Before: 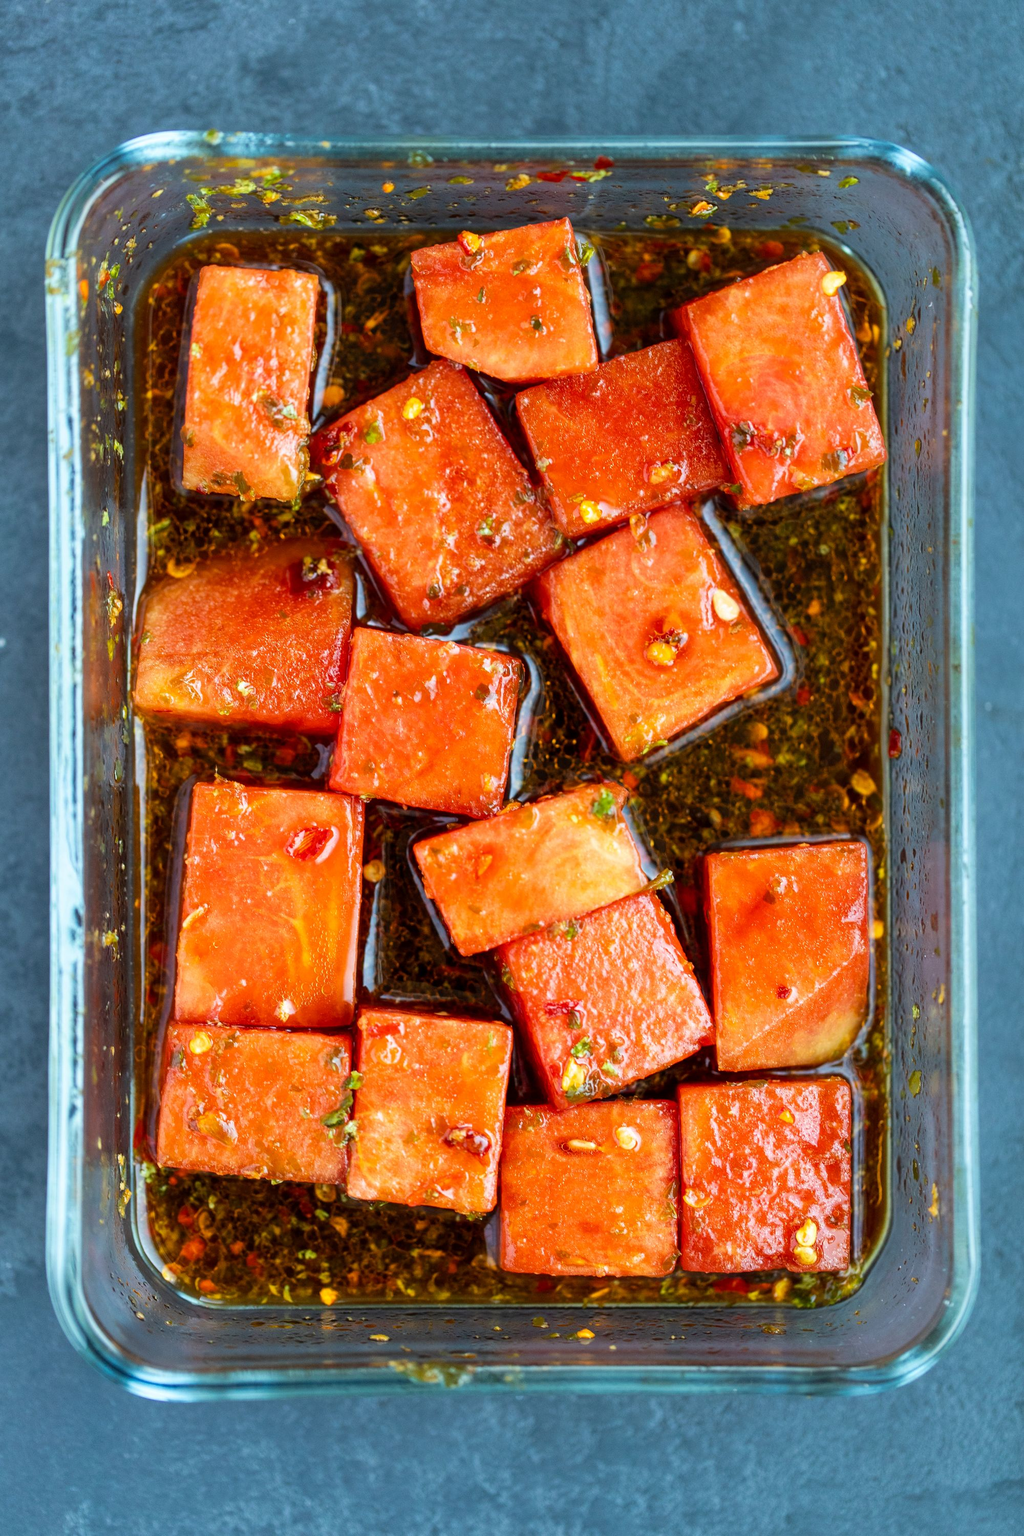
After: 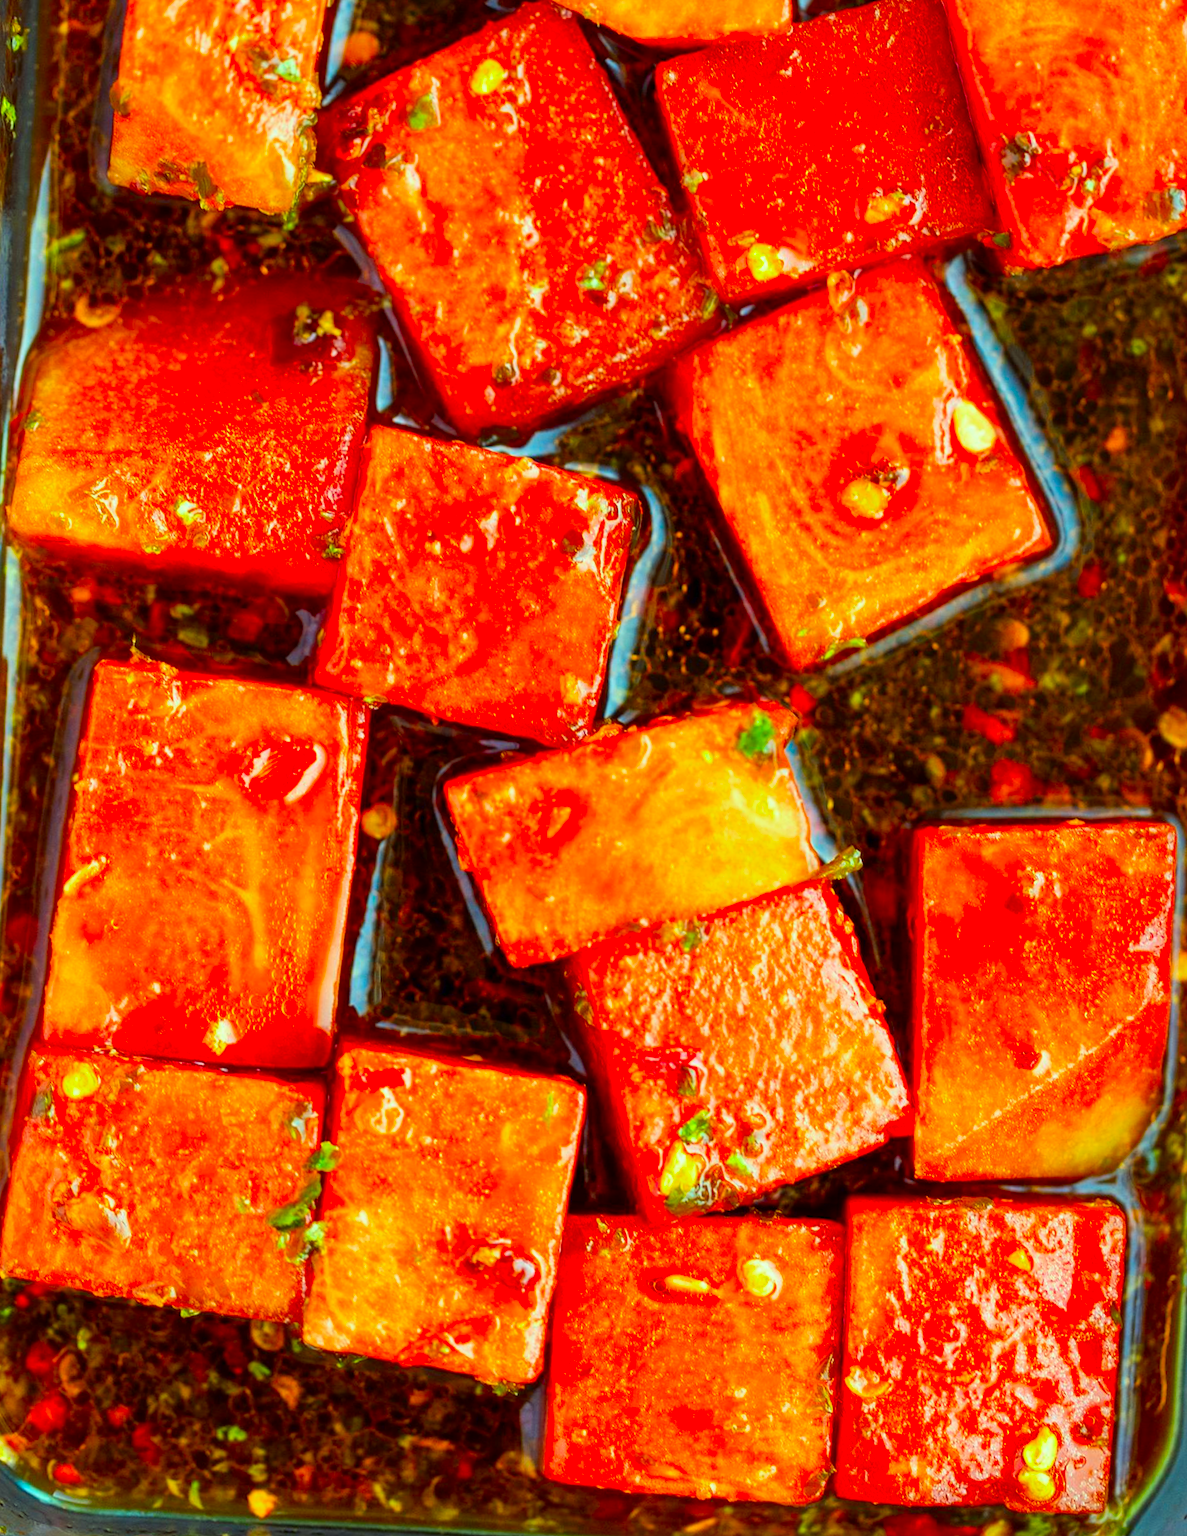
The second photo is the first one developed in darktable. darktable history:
crop and rotate: angle -3.6°, left 9.735%, top 20.67%, right 12.008%, bottom 11.862%
color correction: highlights a* -10.88, highlights b* 9.85, saturation 1.71
